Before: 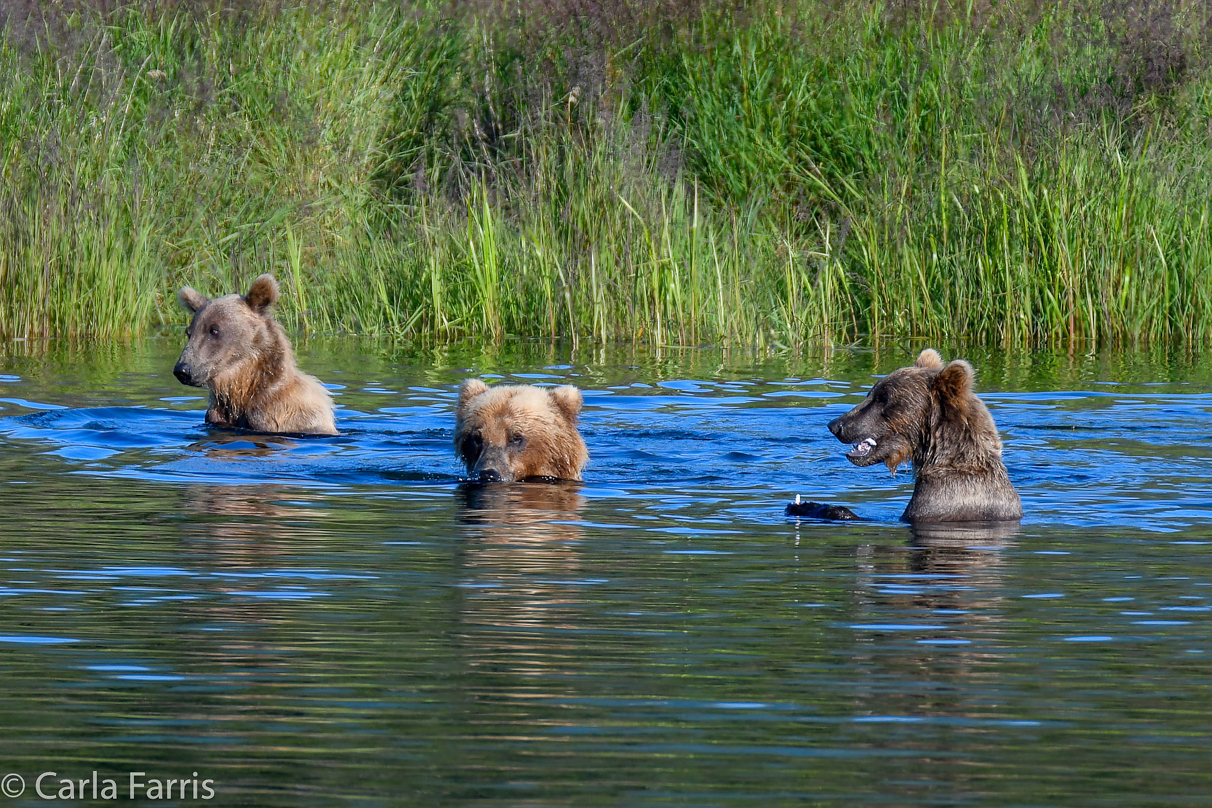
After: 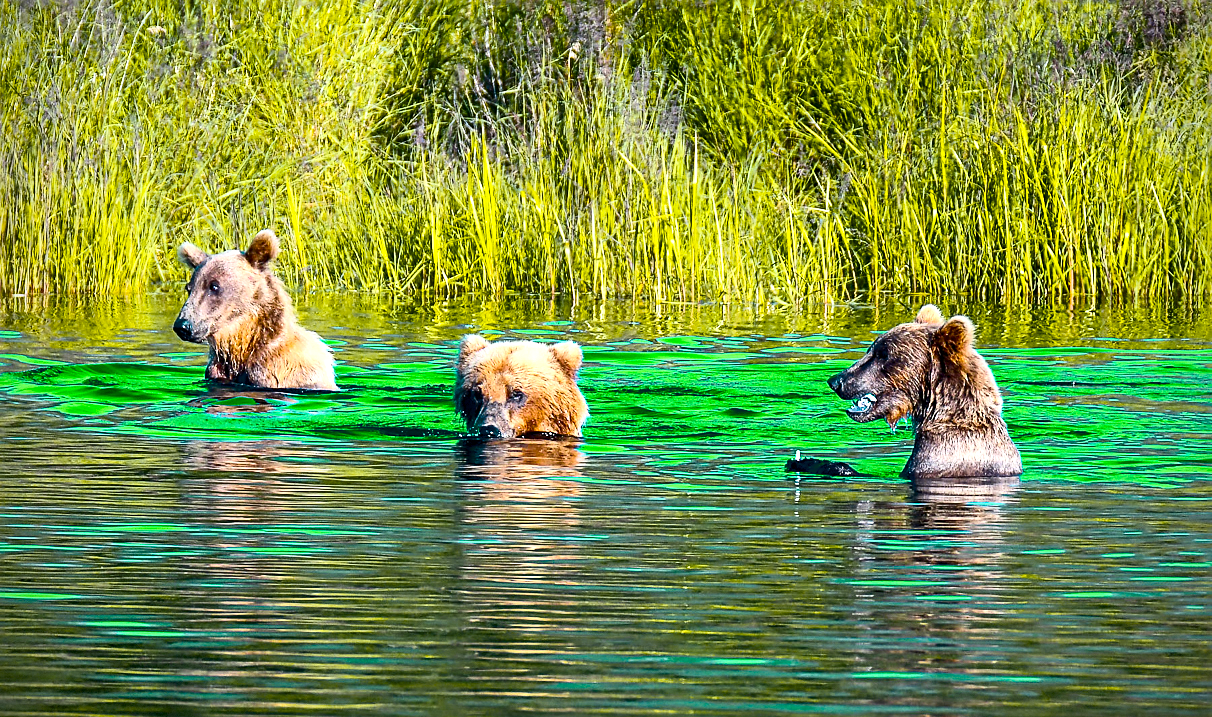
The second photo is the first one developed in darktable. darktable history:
vignetting: fall-off radius 60.94%, brightness -0.587, saturation -0.106, dithering 8-bit output
crop and rotate: top 5.481%, bottom 5.726%
exposure: exposure 1.069 EV, compensate highlight preservation false
color zones: curves: ch0 [(0.254, 0.492) (0.724, 0.62)]; ch1 [(0.25, 0.528) (0.719, 0.796)]; ch2 [(0, 0.472) (0.25, 0.5) (0.73, 0.184)], mix 22.19%
contrast brightness saturation: contrast 0.284
color balance rgb: linear chroma grading › global chroma 14.373%, perceptual saturation grading › global saturation 29.673%
sharpen: on, module defaults
